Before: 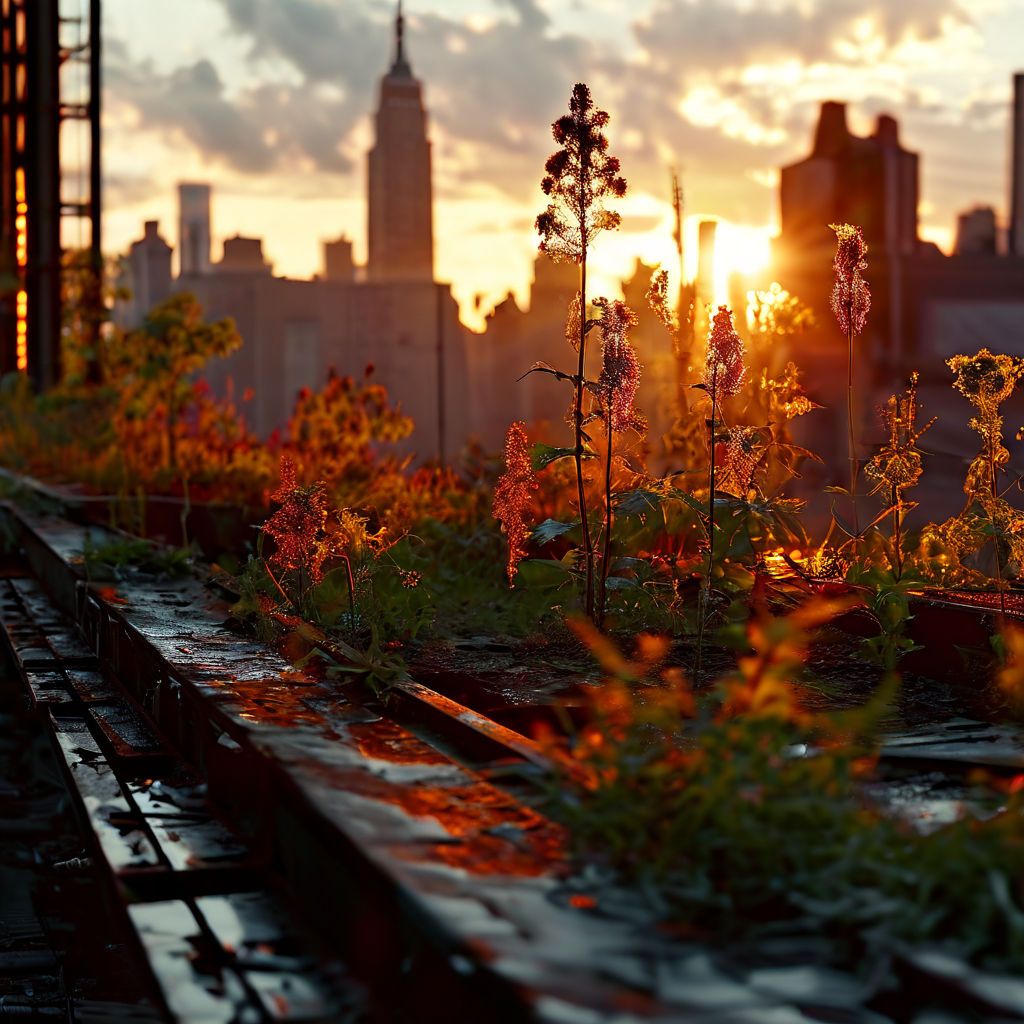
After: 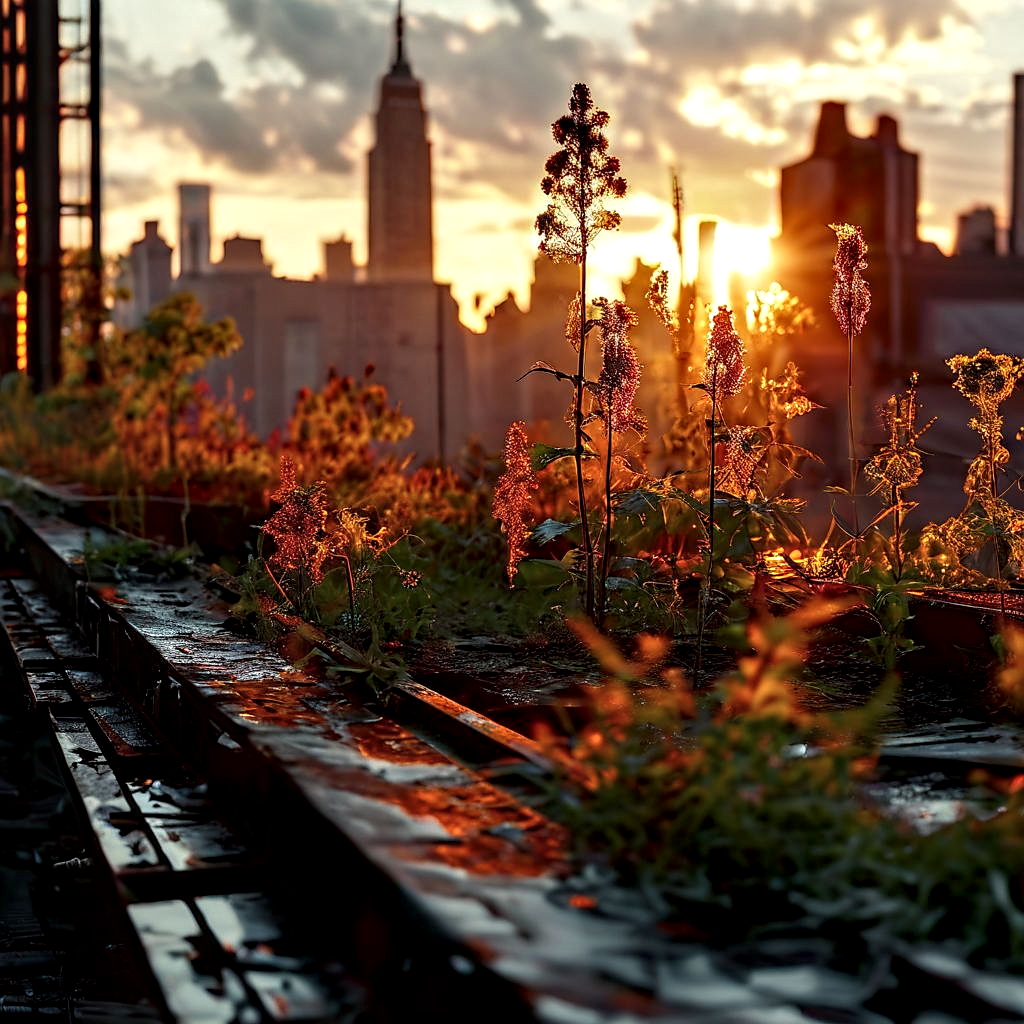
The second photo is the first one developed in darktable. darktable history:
sharpen: radius 1.559, amount 0.373, threshold 1.271
local contrast: detail 150%
